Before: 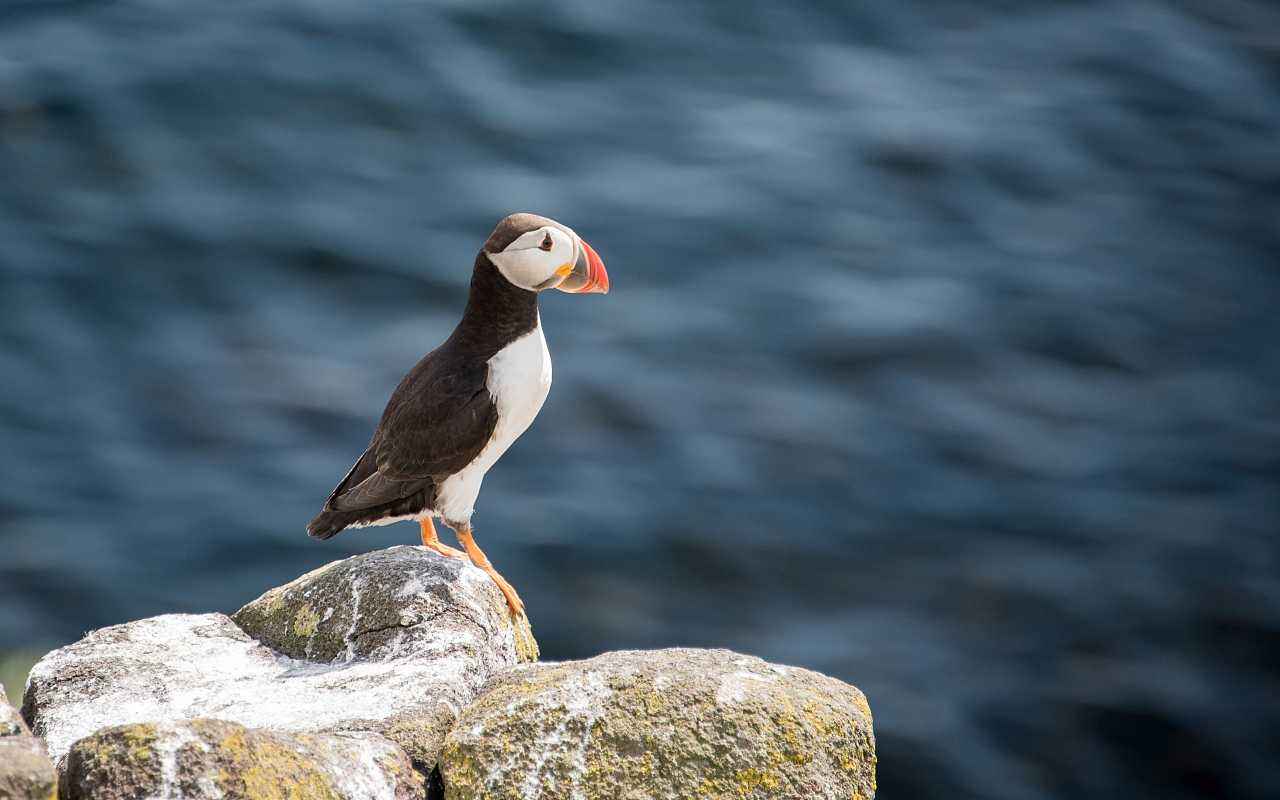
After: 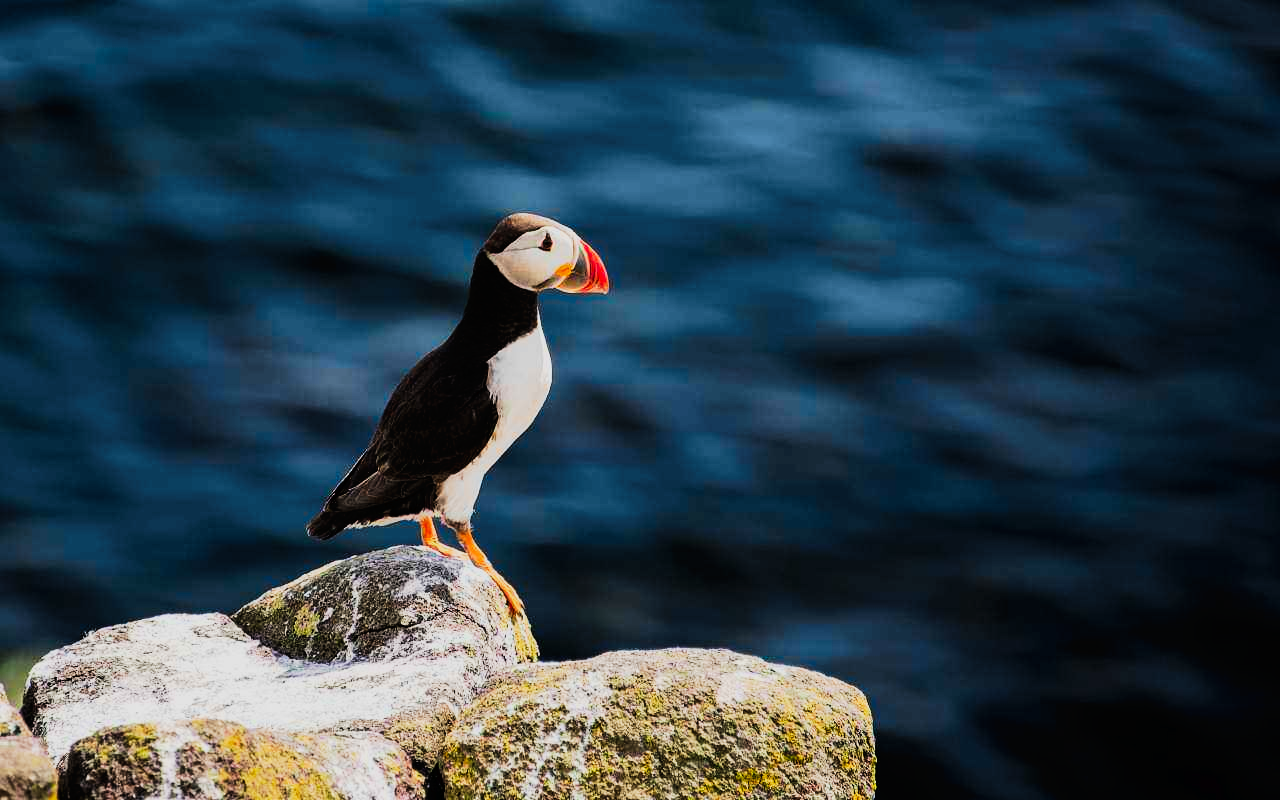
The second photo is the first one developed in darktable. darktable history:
tone curve: curves: ch0 [(0, 0) (0.003, 0.007) (0.011, 0.009) (0.025, 0.01) (0.044, 0.012) (0.069, 0.013) (0.1, 0.014) (0.136, 0.021) (0.177, 0.038) (0.224, 0.06) (0.277, 0.099) (0.335, 0.16) (0.399, 0.227) (0.468, 0.329) (0.543, 0.45) (0.623, 0.594) (0.709, 0.756) (0.801, 0.868) (0.898, 0.971) (1, 1)], preserve colors none
filmic rgb: black relative exposure -7.15 EV, white relative exposure 5.36 EV, hardness 3.02, color science v6 (2022)
